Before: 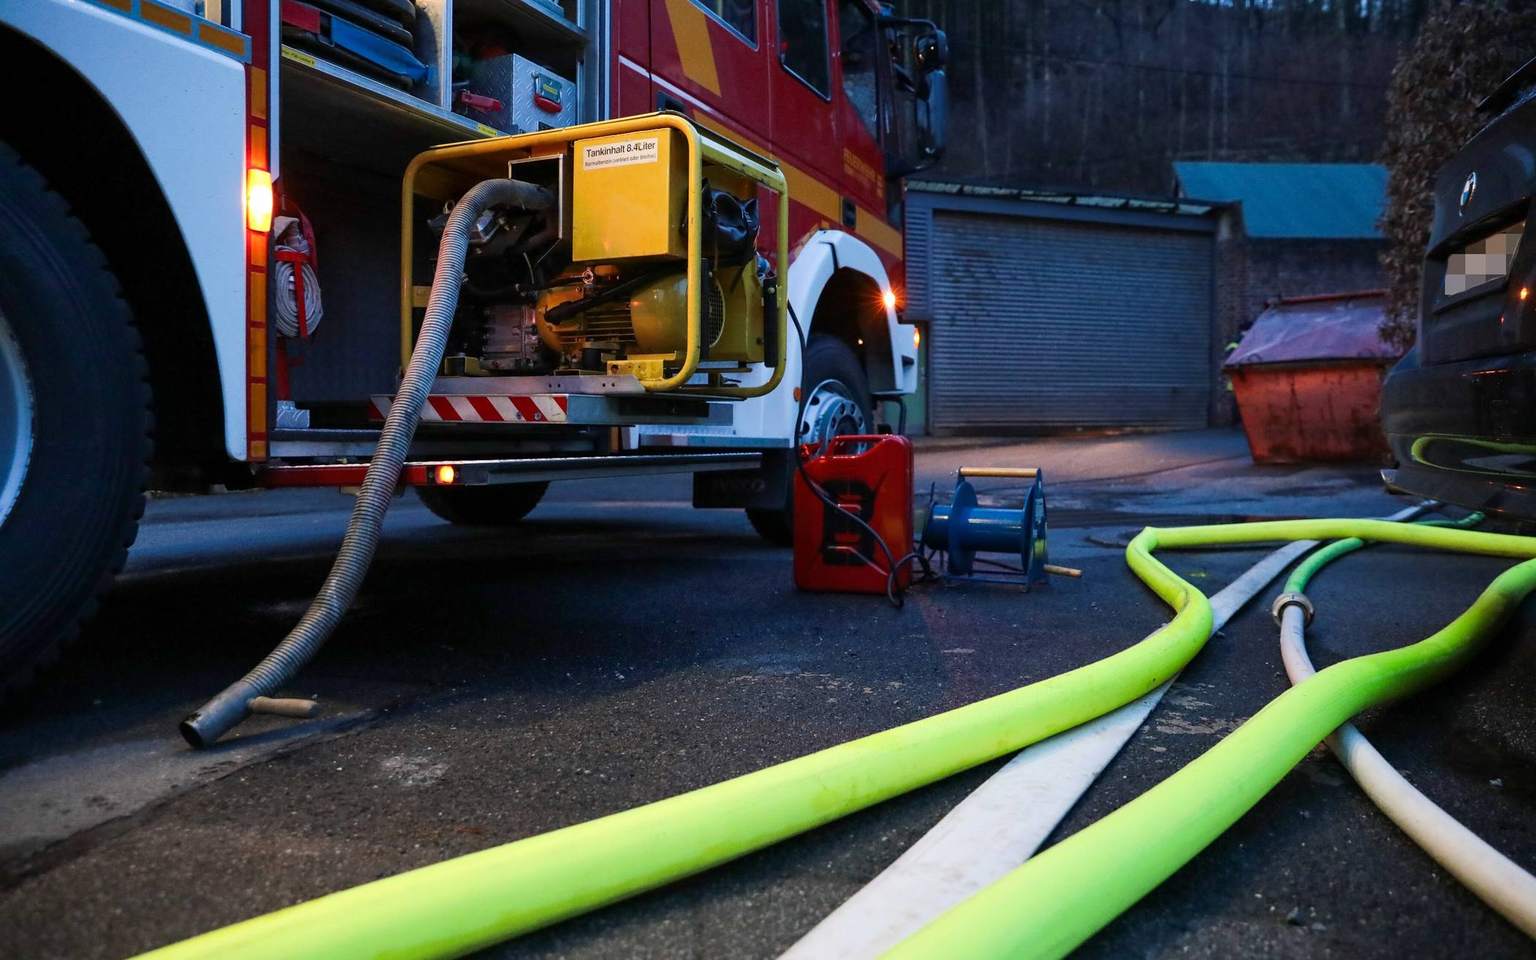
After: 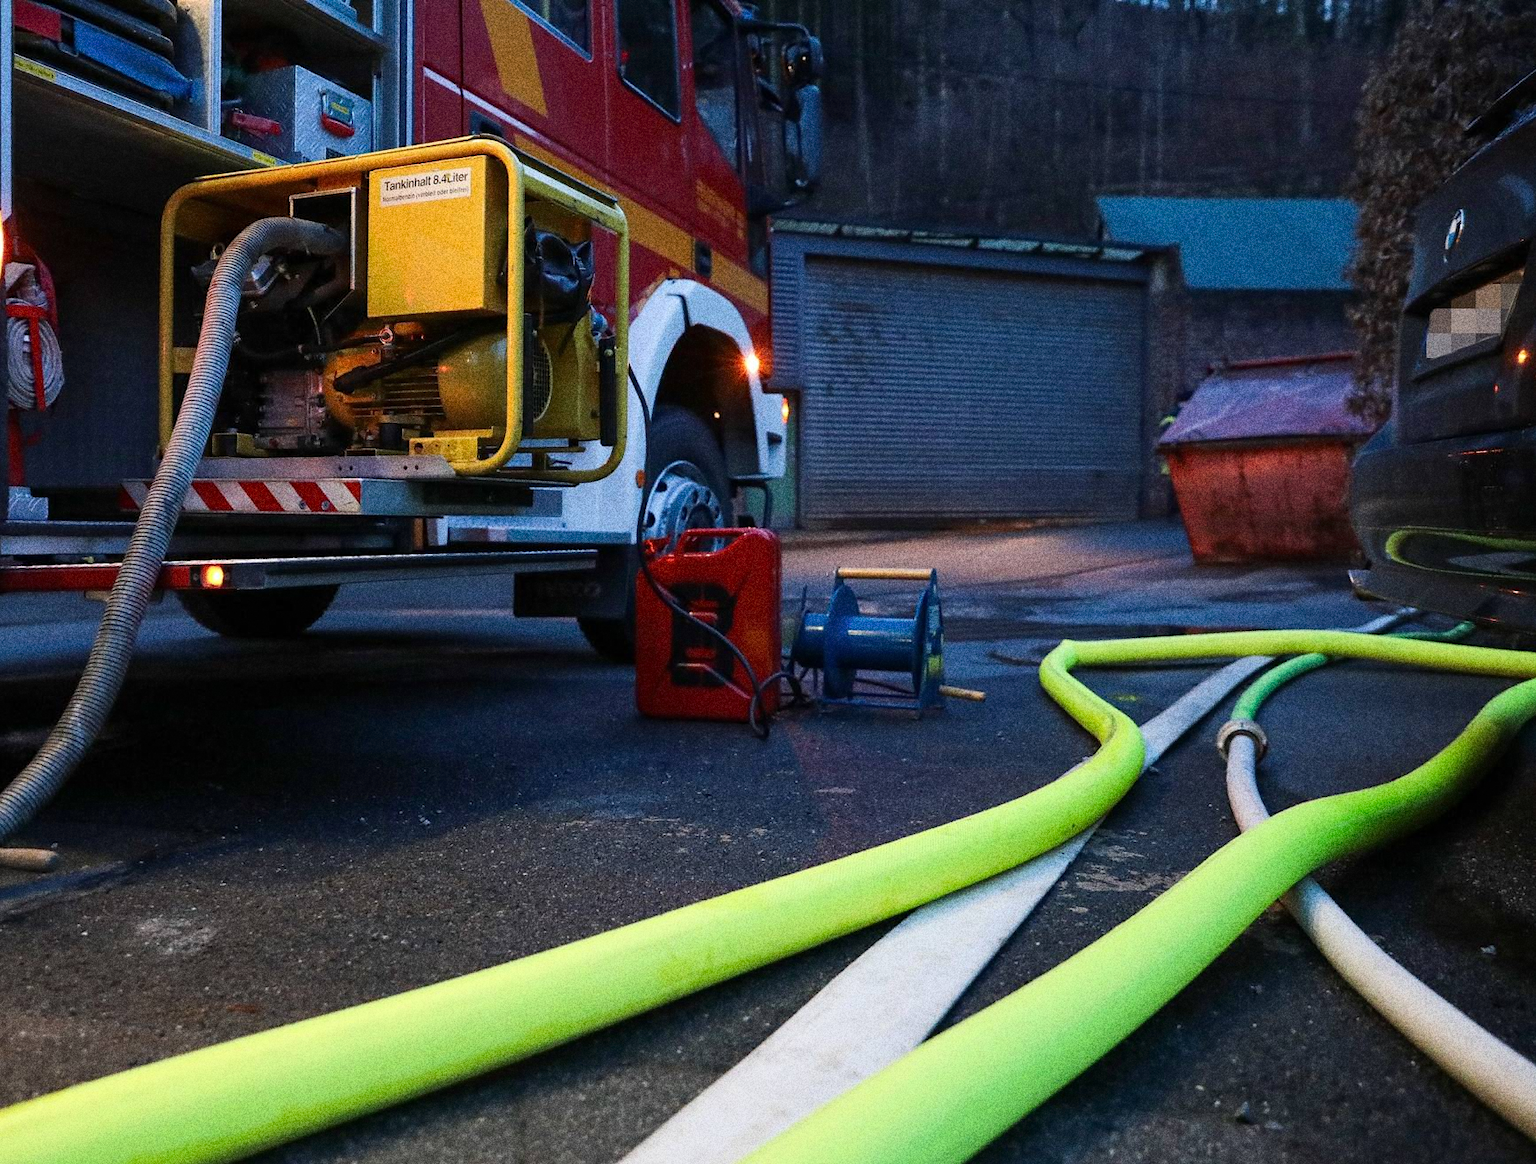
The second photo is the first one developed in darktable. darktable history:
crop: left 17.582%, bottom 0.031%
grain: coarseness 10.62 ISO, strength 55.56%
